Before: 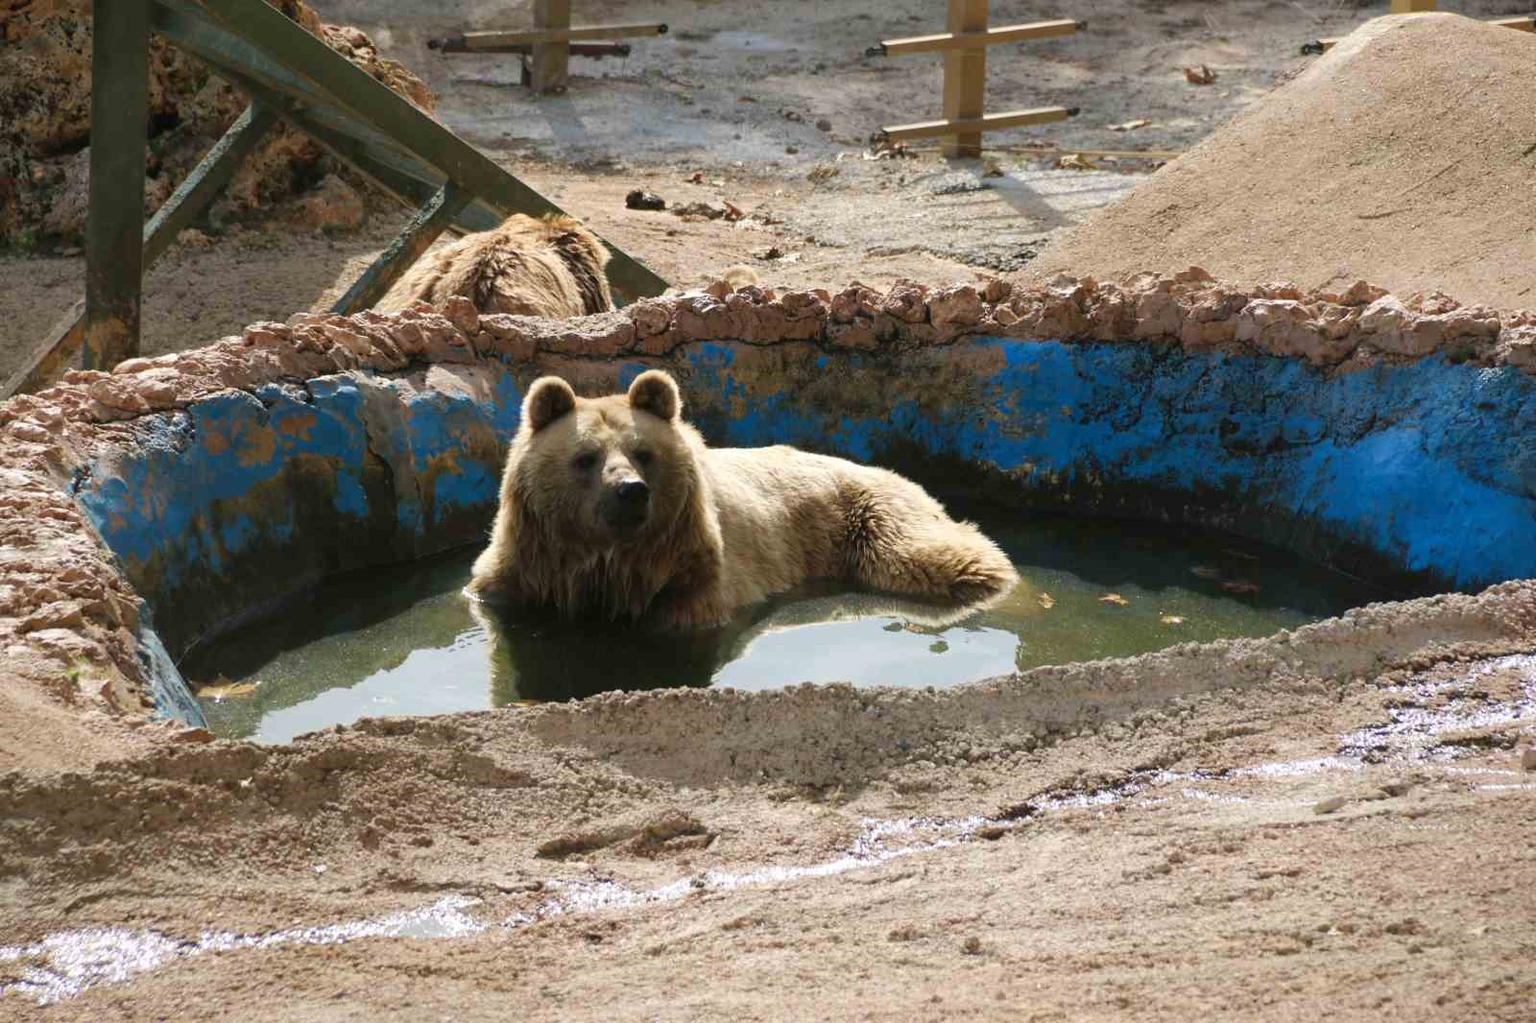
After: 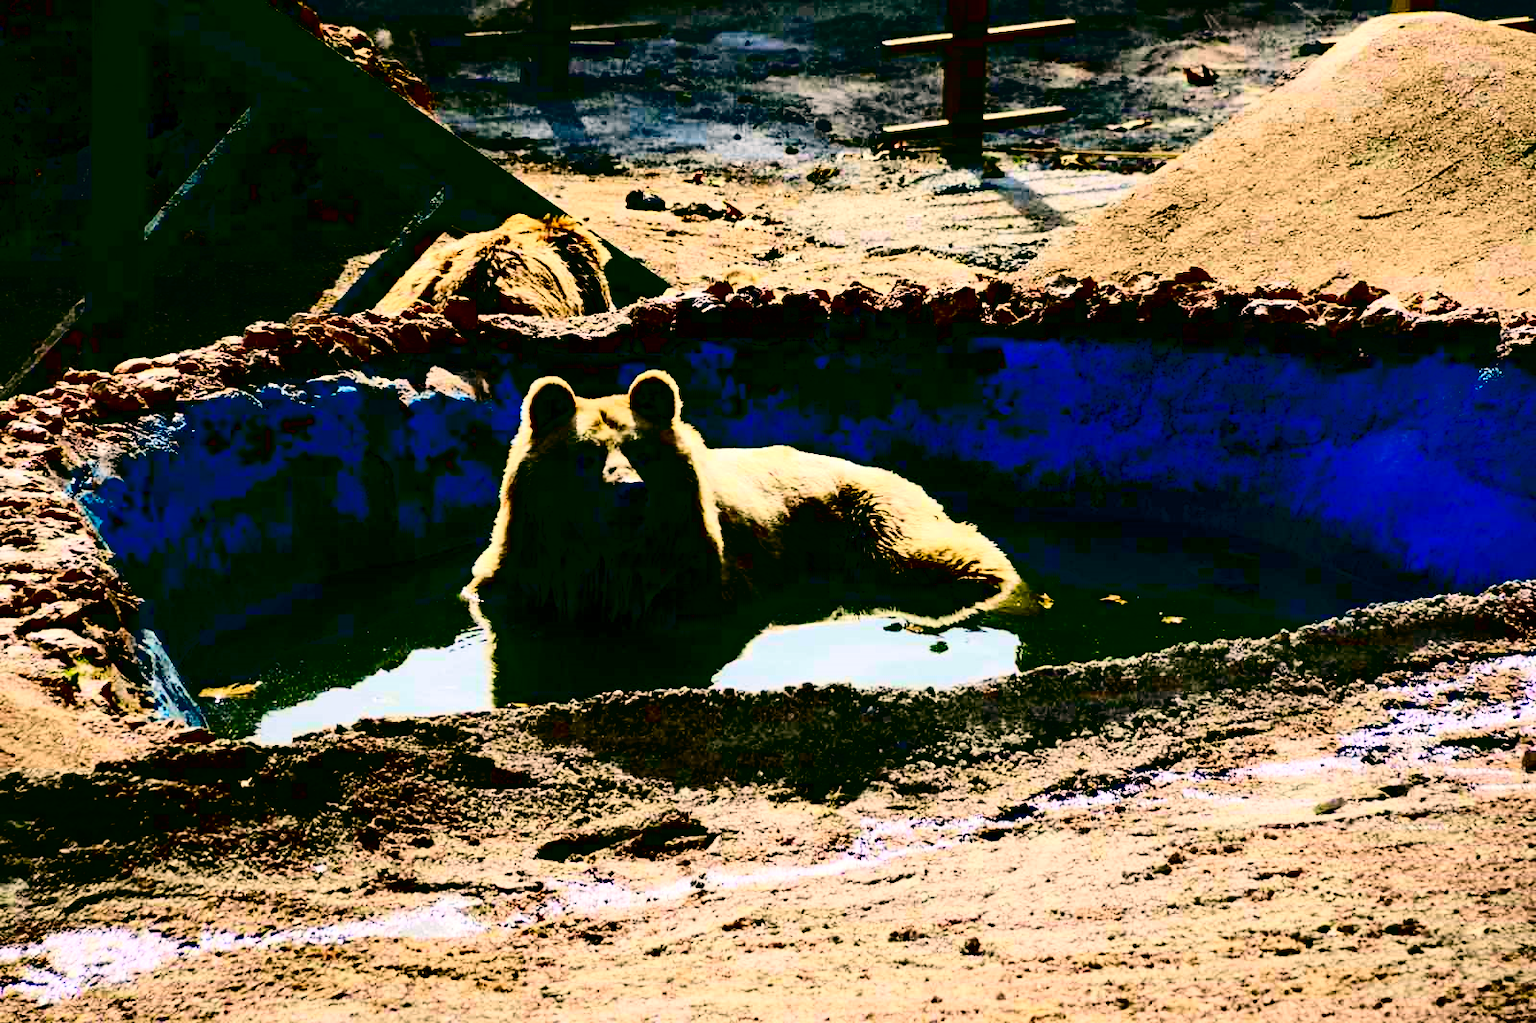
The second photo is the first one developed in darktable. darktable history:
color balance rgb: shadows lift › luminance -28.76%, shadows lift › chroma 10%, shadows lift › hue 230°, power › chroma 0.5%, power › hue 215°, highlights gain › luminance 7.14%, highlights gain › chroma 1%, highlights gain › hue 50°, global offset › luminance -0.29%, global offset › hue 260°, perceptual saturation grading › global saturation 20%, perceptual saturation grading › highlights -13.92%, perceptual saturation grading › shadows 50%
tone equalizer: on, module defaults
contrast brightness saturation: contrast 0.77, brightness -1, saturation 1
